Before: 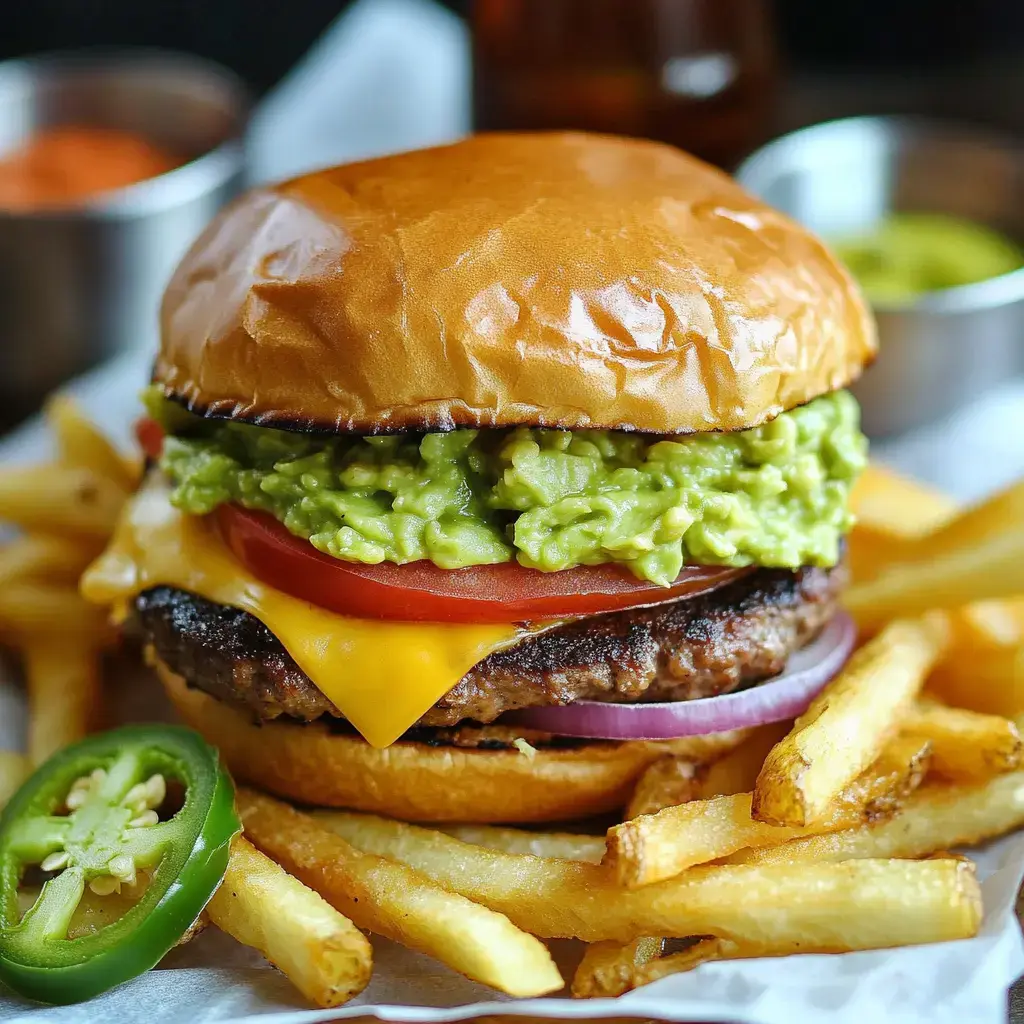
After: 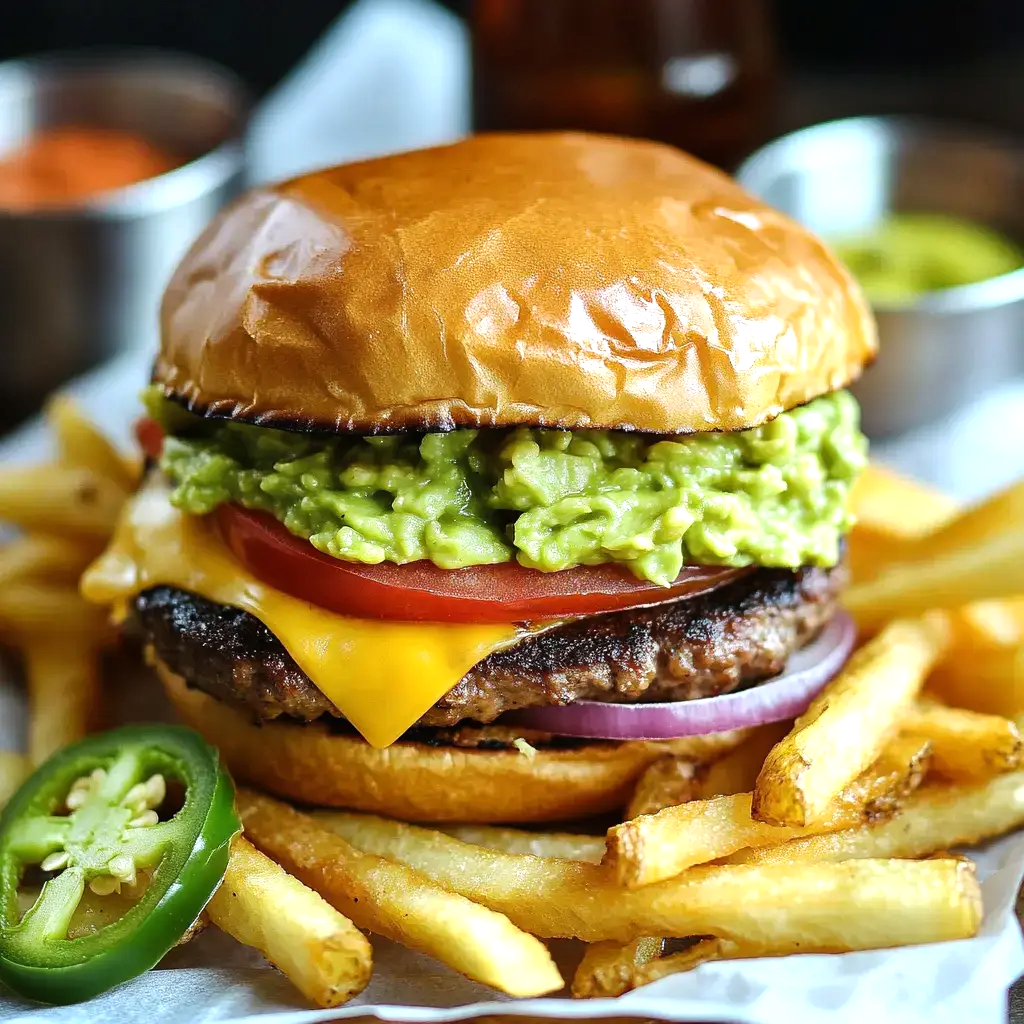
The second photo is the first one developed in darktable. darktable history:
tone equalizer: -8 EV -0.457 EV, -7 EV -0.424 EV, -6 EV -0.331 EV, -5 EV -0.21 EV, -3 EV 0.194 EV, -2 EV 0.359 EV, -1 EV 0.403 EV, +0 EV 0.399 EV, edges refinement/feathering 500, mask exposure compensation -1.57 EV, preserve details no
